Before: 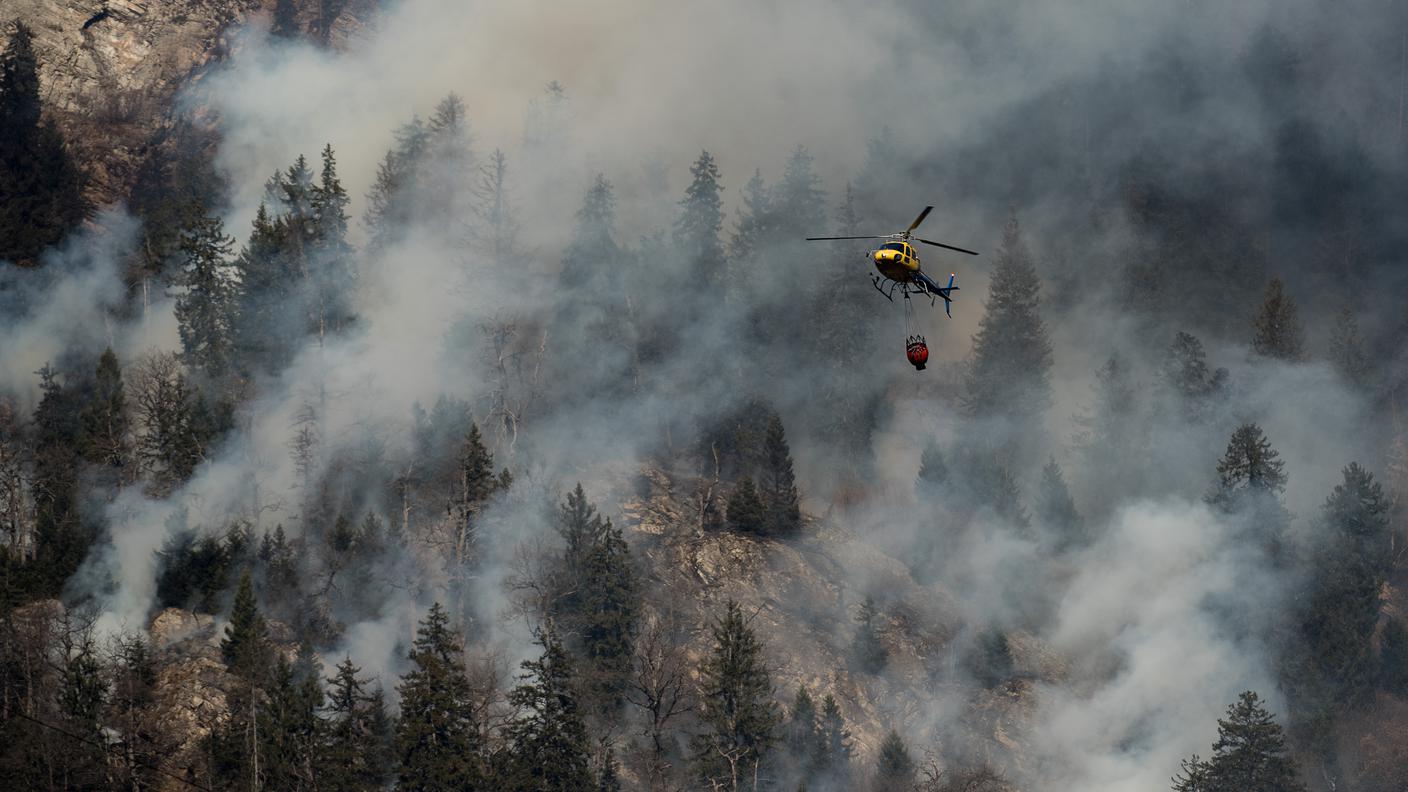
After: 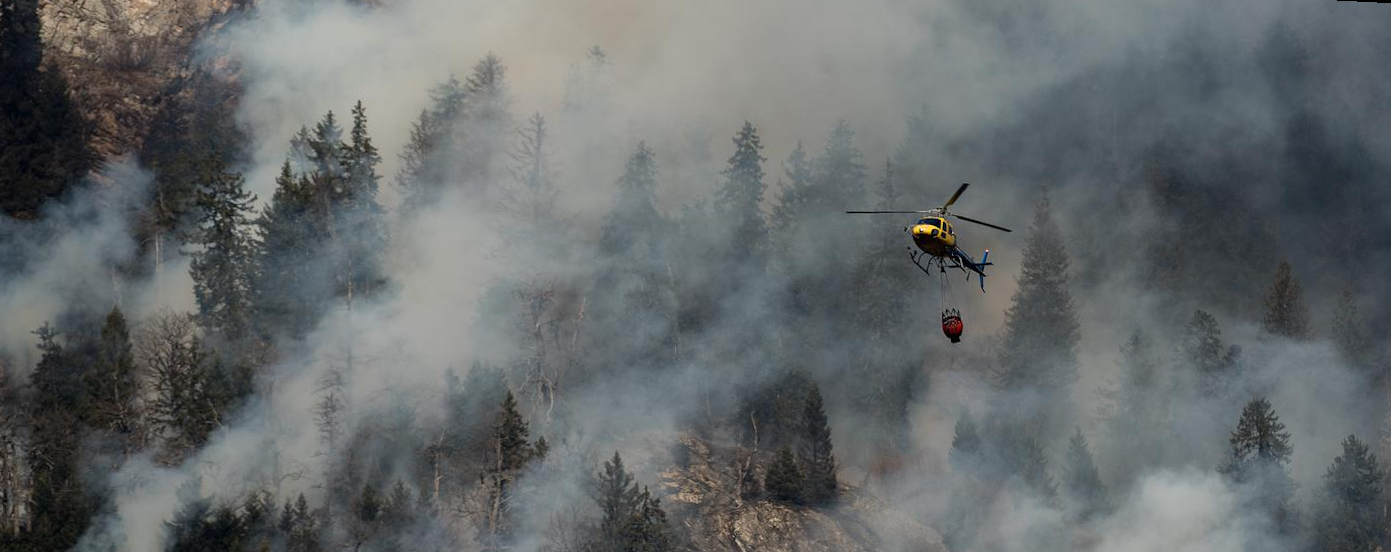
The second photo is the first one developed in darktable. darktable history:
rotate and perspective: rotation 0.679°, lens shift (horizontal) 0.136, crop left 0.009, crop right 0.991, crop top 0.078, crop bottom 0.95
crop: bottom 24.988%
